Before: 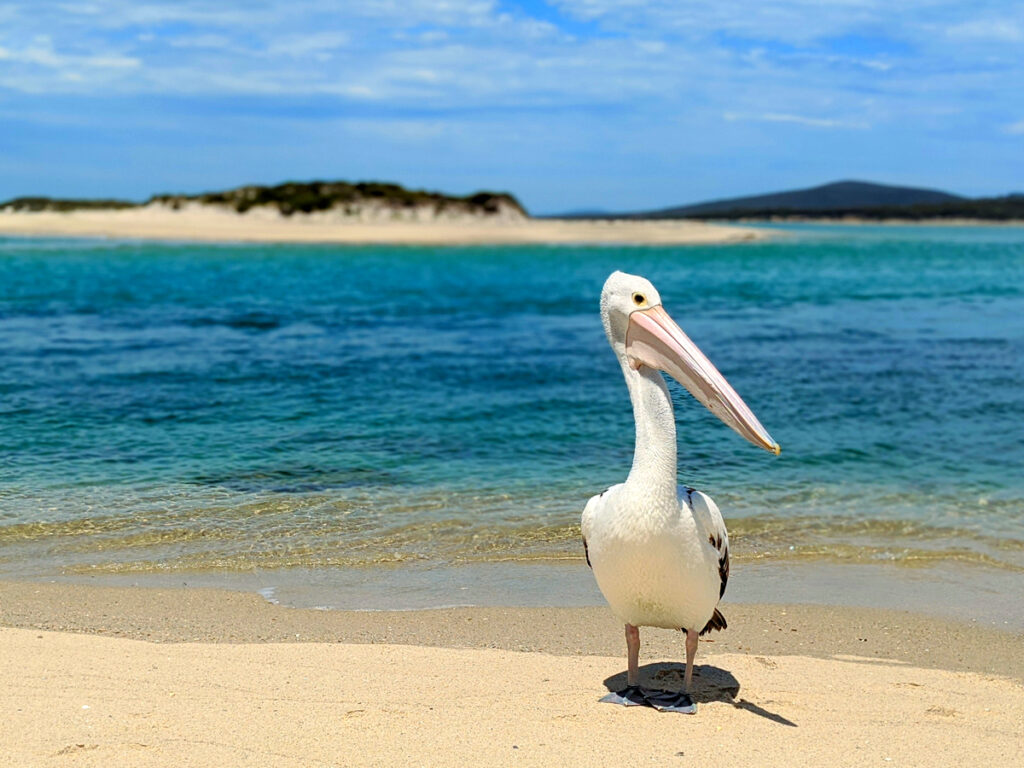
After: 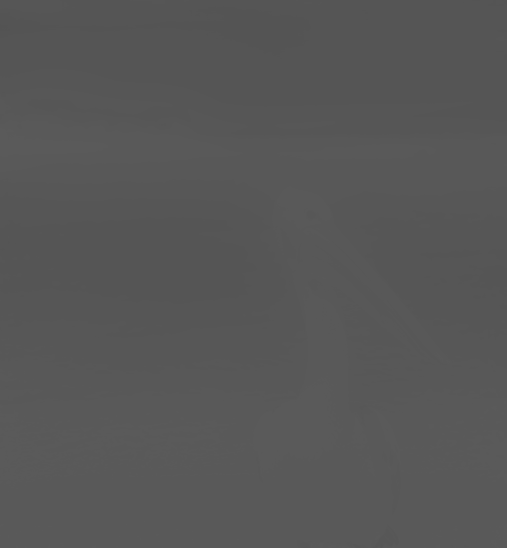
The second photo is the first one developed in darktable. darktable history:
contrast brightness saturation: contrast -0.99, brightness -0.17, saturation 0.75
white balance: emerald 1
crop: left 32.075%, top 10.976%, right 18.355%, bottom 17.596%
monochrome: a -71.75, b 75.82
color zones: curves: ch1 [(0.235, 0.558) (0.75, 0.5)]; ch2 [(0.25, 0.462) (0.749, 0.457)], mix 25.94%
